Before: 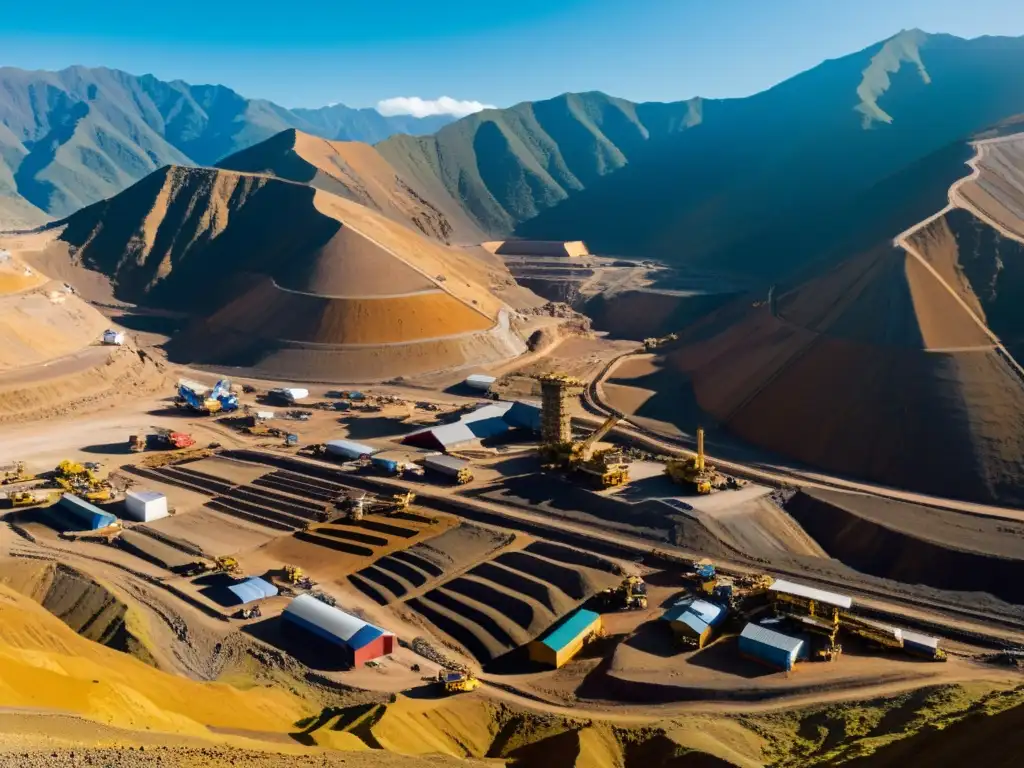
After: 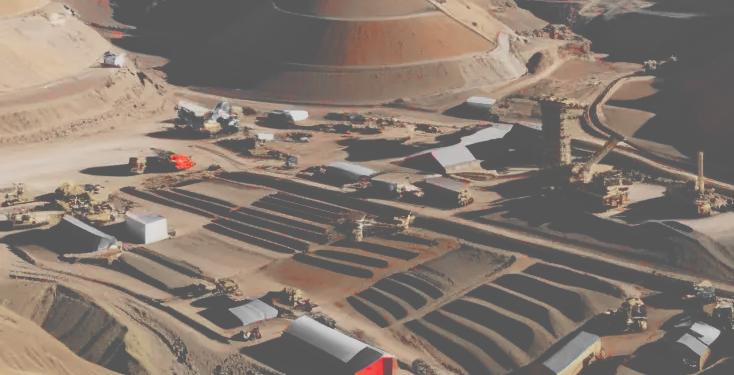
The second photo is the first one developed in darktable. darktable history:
filmic rgb: black relative exposure -7.65 EV, white relative exposure 4.56 EV, threshold 3.06 EV, hardness 3.61, contrast 1.056, enable highlight reconstruction true
tone curve: curves: ch0 [(0, 0) (0.003, 0.319) (0.011, 0.319) (0.025, 0.323) (0.044, 0.323) (0.069, 0.327) (0.1, 0.33) (0.136, 0.338) (0.177, 0.348) (0.224, 0.361) (0.277, 0.374) (0.335, 0.398) (0.399, 0.444) (0.468, 0.516) (0.543, 0.595) (0.623, 0.694) (0.709, 0.793) (0.801, 0.883) (0.898, 0.942) (1, 1)], preserve colors none
tone equalizer: -8 EV 0.227 EV, -7 EV 0.444 EV, -6 EV 0.44 EV, -5 EV 0.237 EV, -3 EV -0.258 EV, -2 EV -0.43 EV, -1 EV -0.434 EV, +0 EV -0.23 EV, mask exposure compensation -0.485 EV
crop: top 36.25%, right 28.244%, bottom 14.848%
exposure: black level correction -0.061, exposure -0.05 EV, compensate exposure bias true, compensate highlight preservation false
velvia: strength 44.55%
color zones: curves: ch1 [(0, 0.831) (0.08, 0.771) (0.157, 0.268) (0.241, 0.207) (0.562, -0.005) (0.714, -0.013) (0.876, 0.01) (1, 0.831)]
